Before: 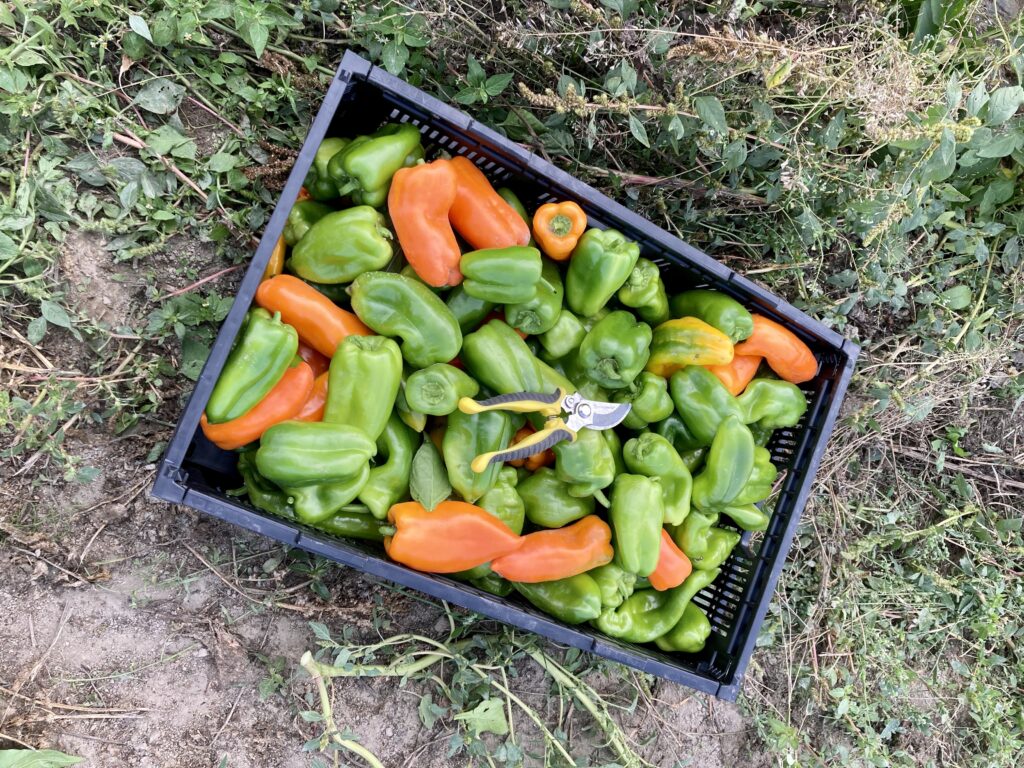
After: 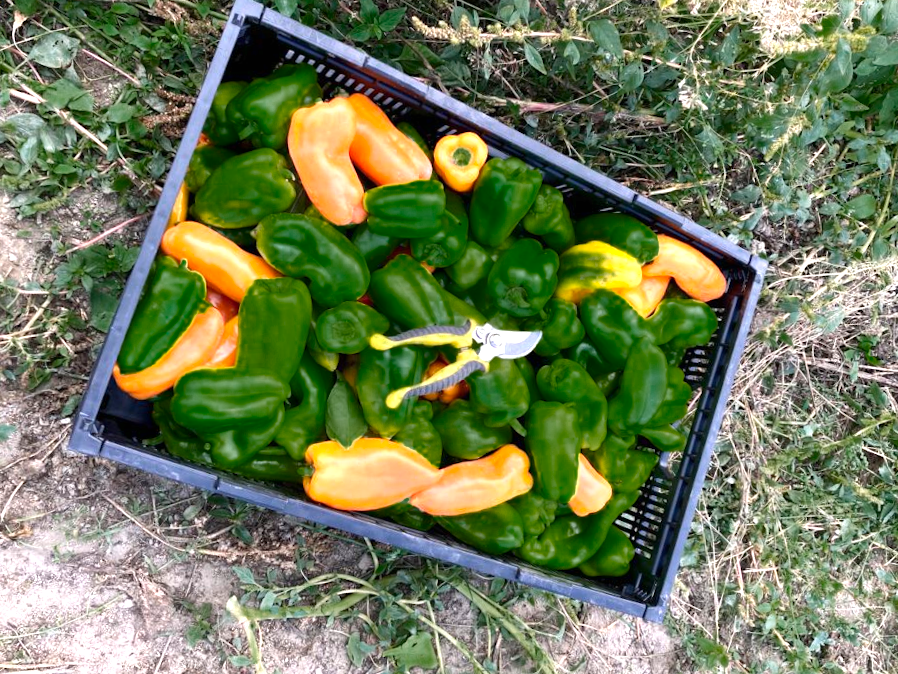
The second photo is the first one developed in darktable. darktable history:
crop and rotate: angle 3.2°, left 5.832%, top 5.713%
color zones: curves: ch0 [(0.25, 0.5) (0.347, 0.092) (0.75, 0.5)]; ch1 [(0.25, 0.5) (0.33, 0.51) (0.75, 0.5)]
exposure: black level correction 0, exposure 0.702 EV, compensate exposure bias true, compensate highlight preservation false
